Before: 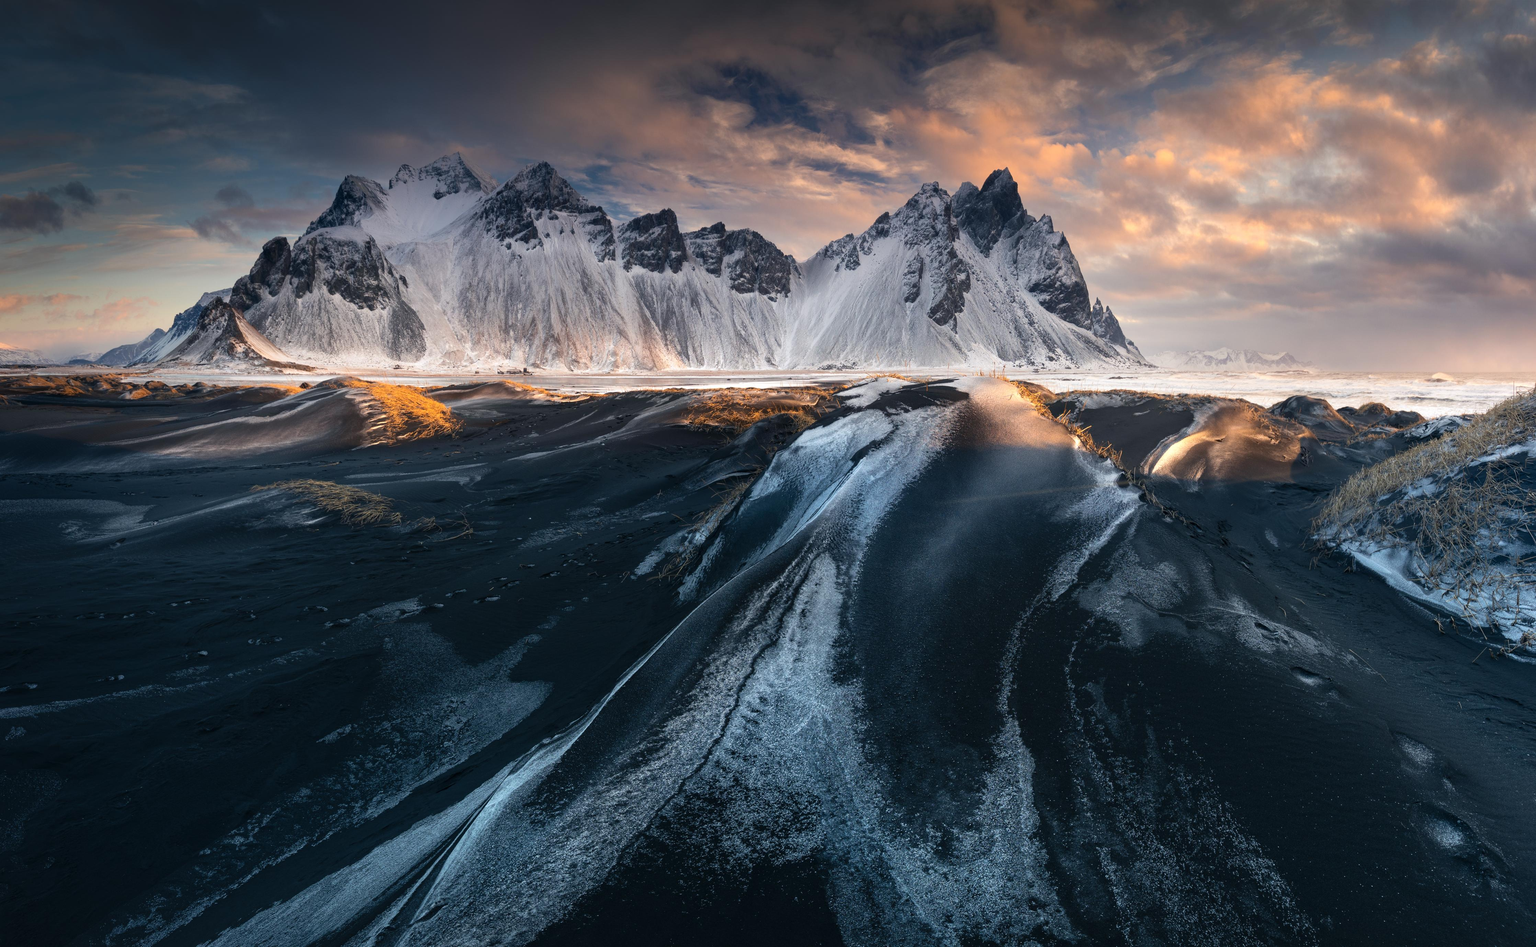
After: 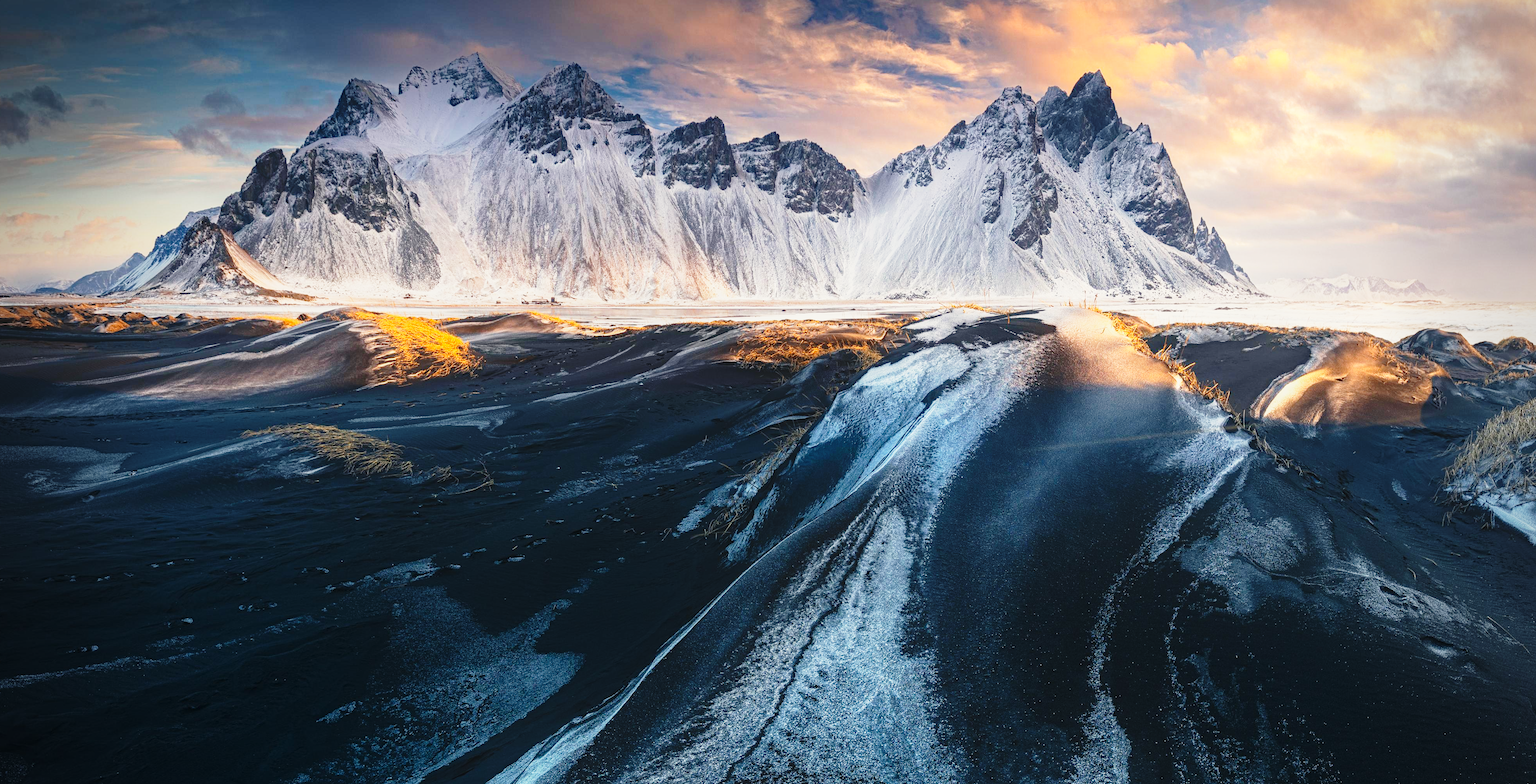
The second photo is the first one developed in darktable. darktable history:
haze removal: adaptive false
crop and rotate: left 2.472%, top 11.239%, right 9.323%, bottom 15.726%
color correction: highlights b* 2.93
base curve: curves: ch0 [(0, 0) (0.026, 0.03) (0.109, 0.232) (0.351, 0.748) (0.669, 0.968) (1, 1)], preserve colors none
local contrast: detail 110%
vignetting: on, module defaults
contrast equalizer: octaves 7, y [[0.439, 0.44, 0.442, 0.457, 0.493, 0.498], [0.5 ×6], [0.5 ×6], [0 ×6], [0 ×6]]
